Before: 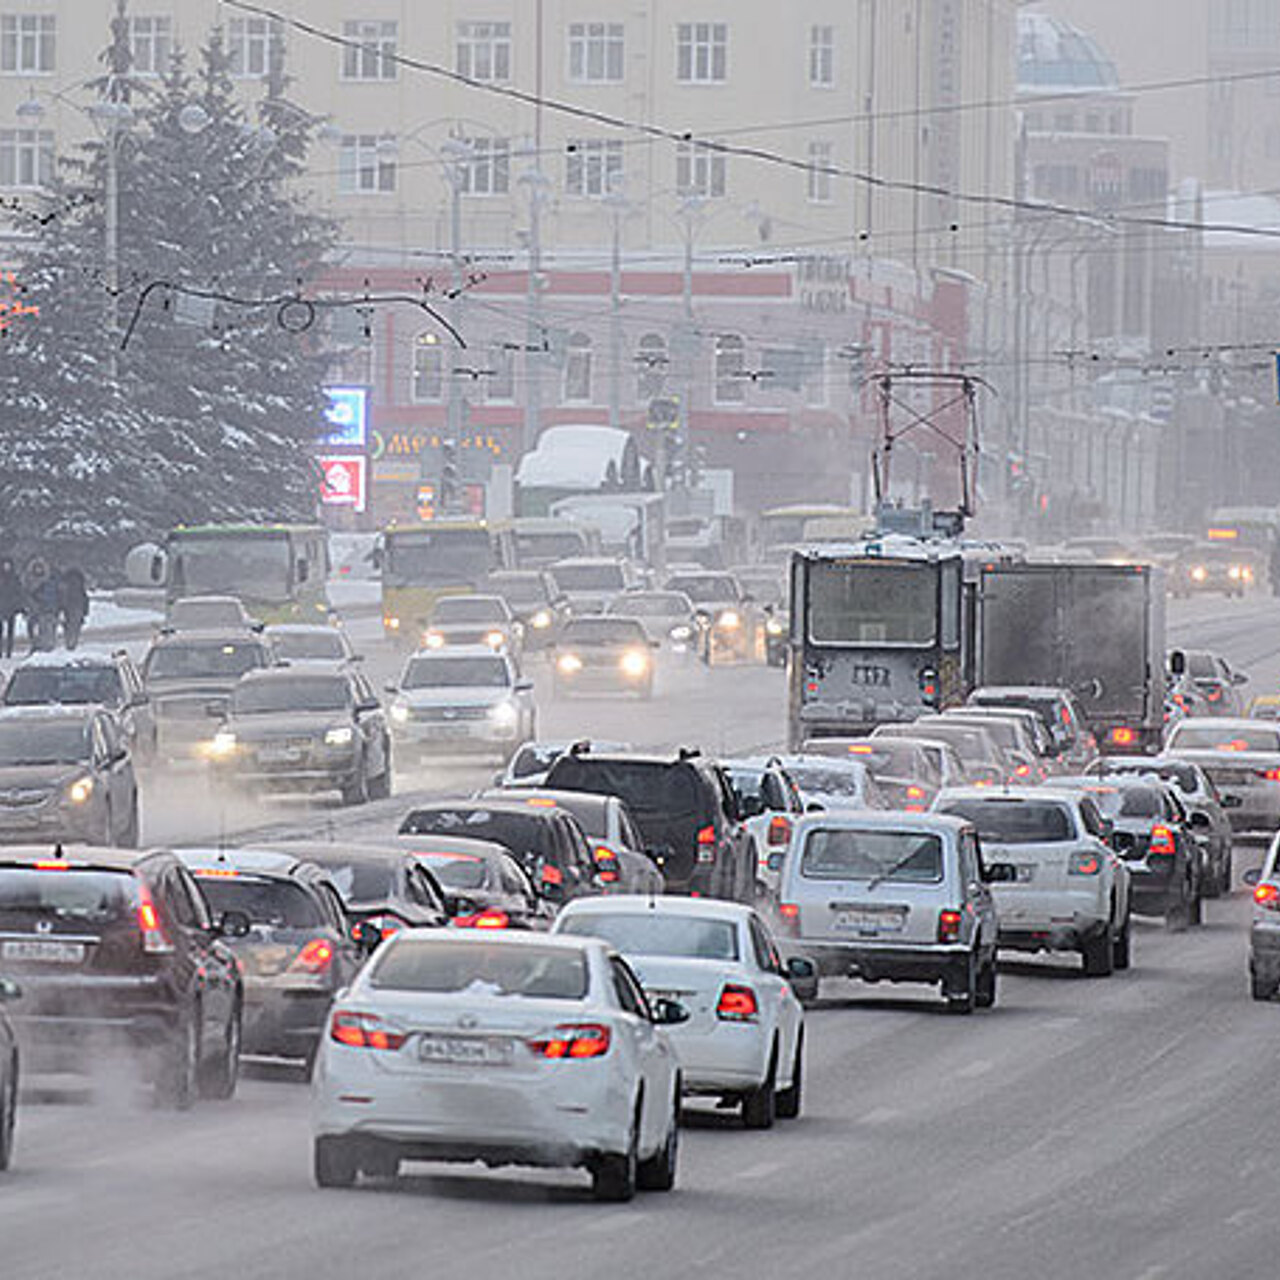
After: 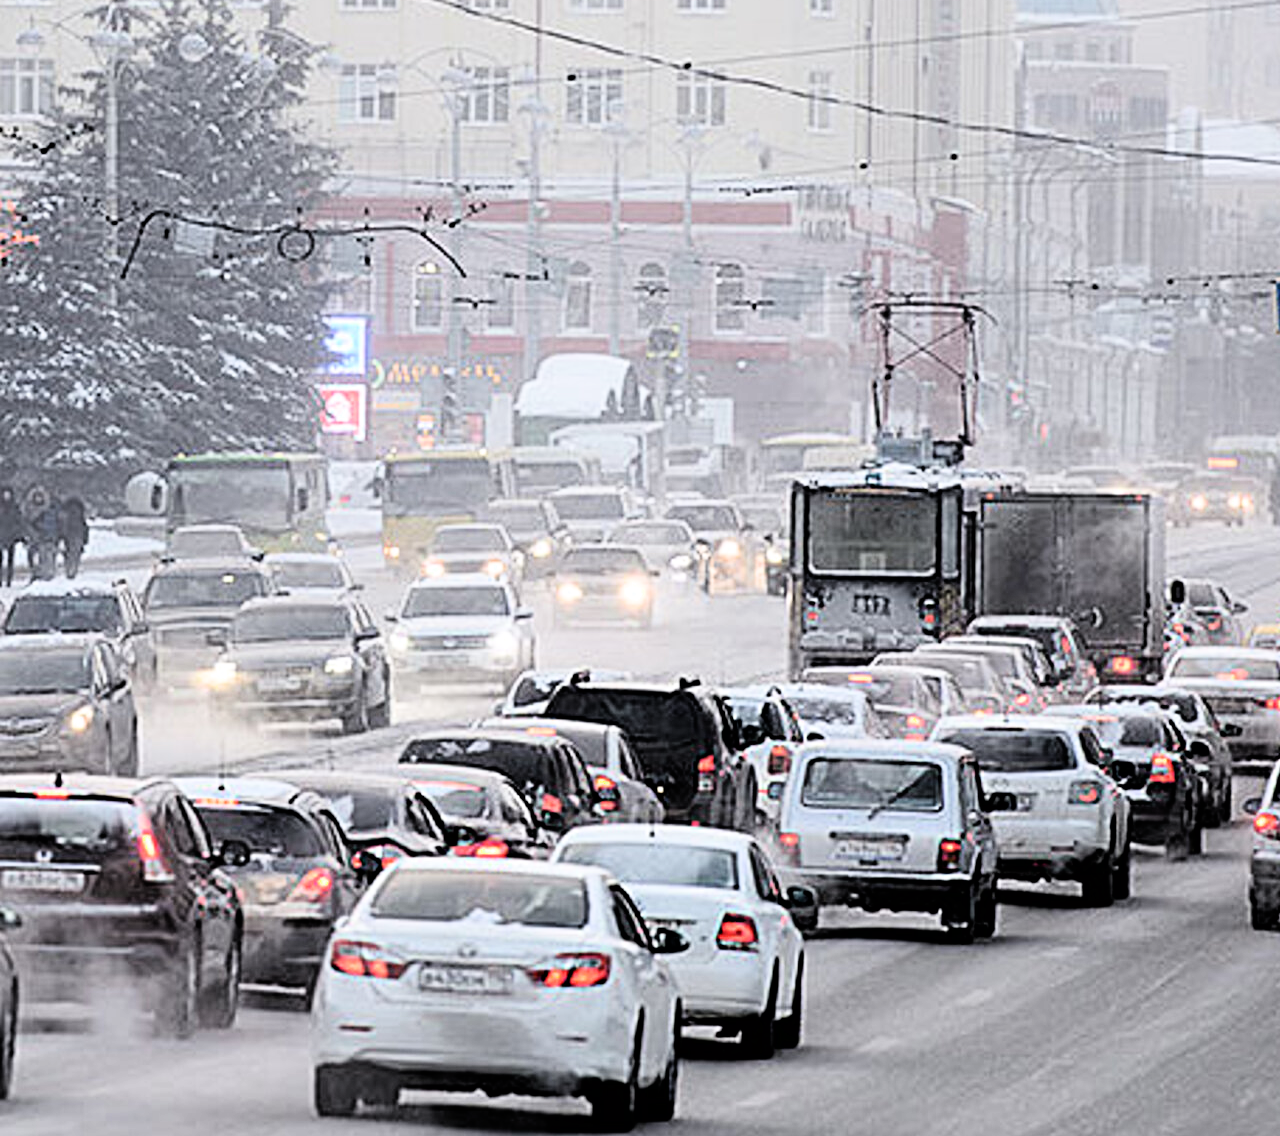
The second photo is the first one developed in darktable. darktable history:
crop and rotate: top 5.609%, bottom 5.609%
filmic rgb: black relative exposure -3.75 EV, white relative exposure 2.4 EV, dynamic range scaling -50%, hardness 3.42, latitude 30%, contrast 1.8
